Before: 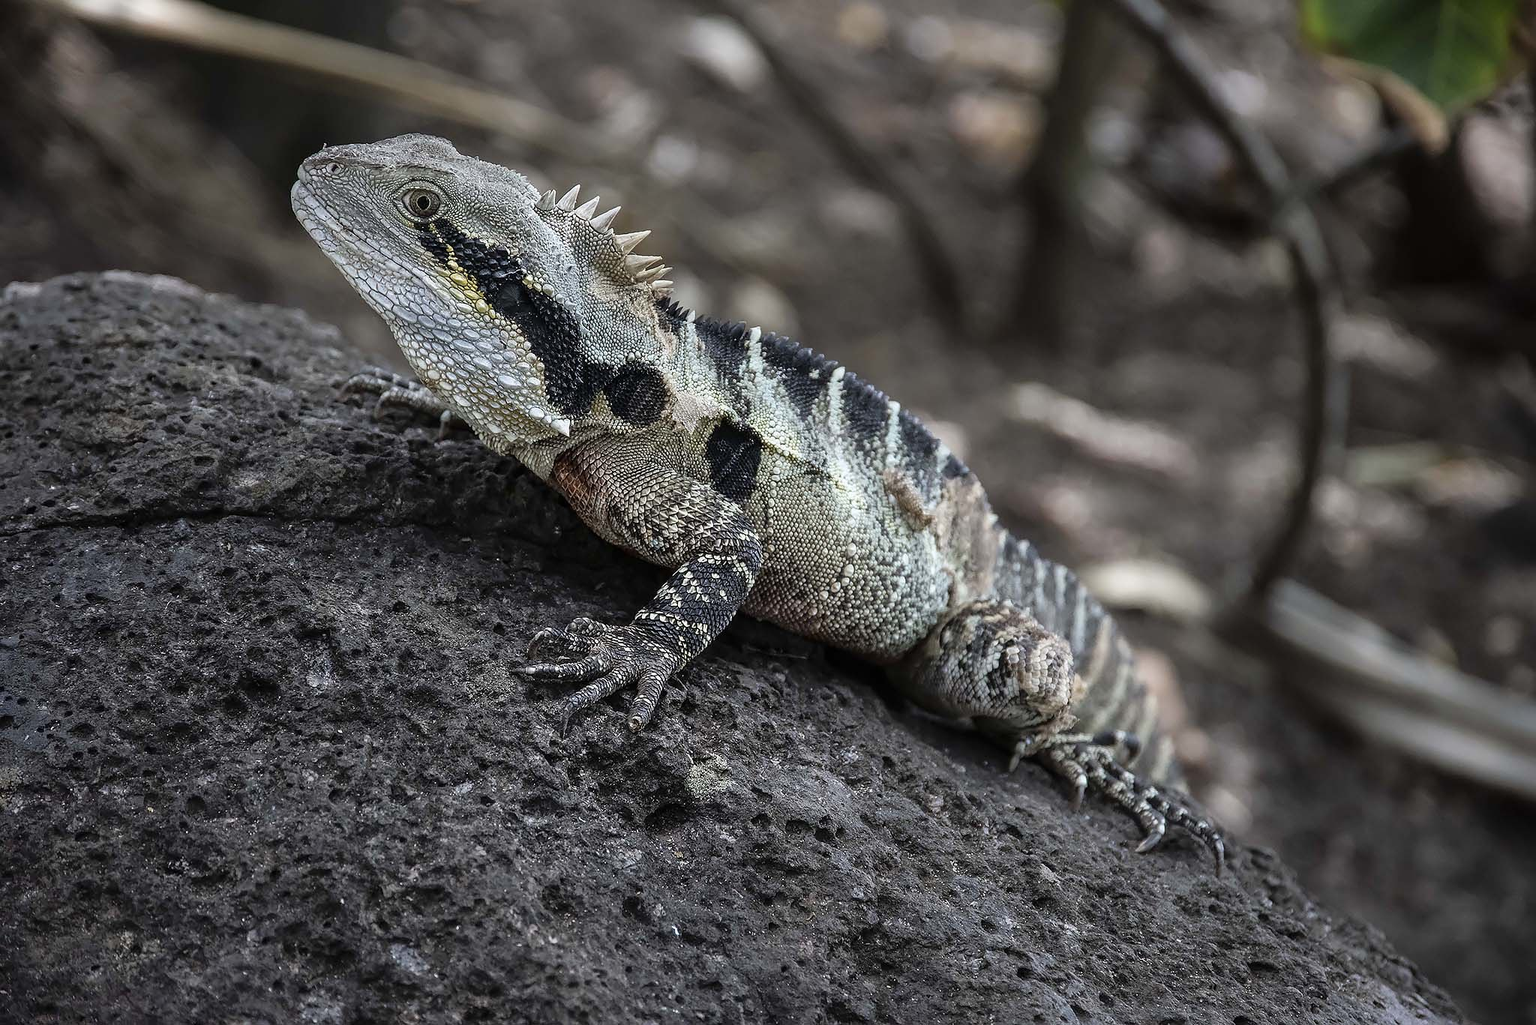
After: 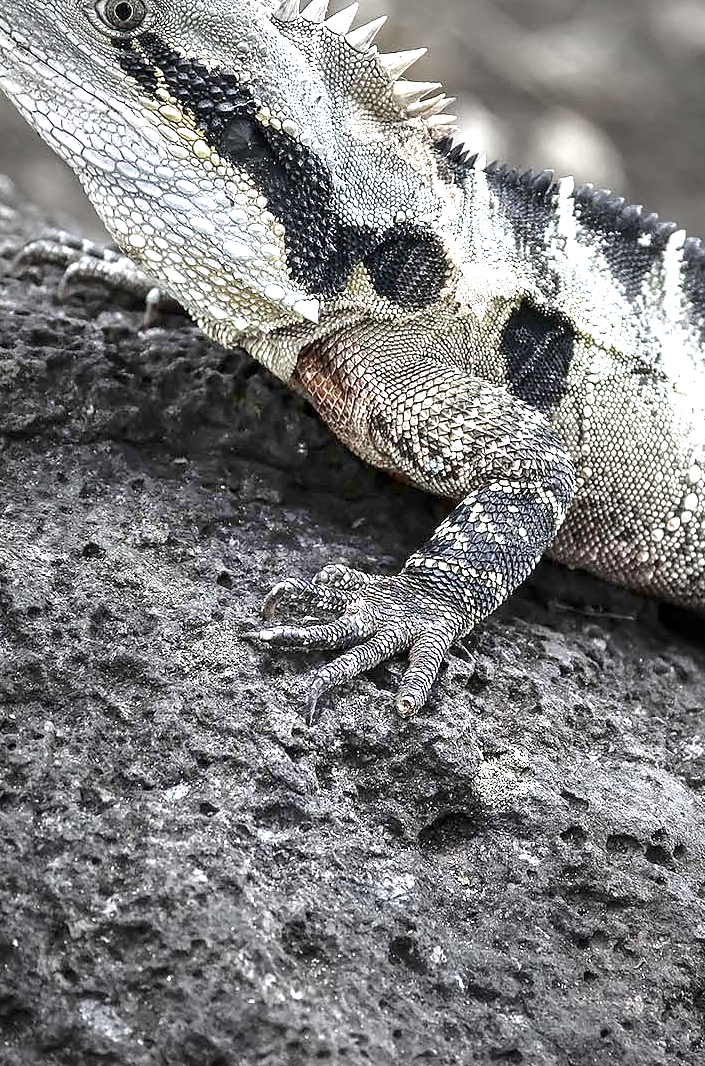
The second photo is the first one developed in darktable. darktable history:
crop and rotate: left 21.535%, top 18.971%, right 43.998%, bottom 2.985%
shadows and highlights: radius 112.89, shadows 51.52, white point adjustment 9.02, highlights -2.54, soften with gaussian
vignetting: fall-off start 16.73%, fall-off radius 101.15%, width/height ratio 0.719
exposure: black level correction 0.001, exposure 1.727 EV, compensate exposure bias true, compensate highlight preservation false
